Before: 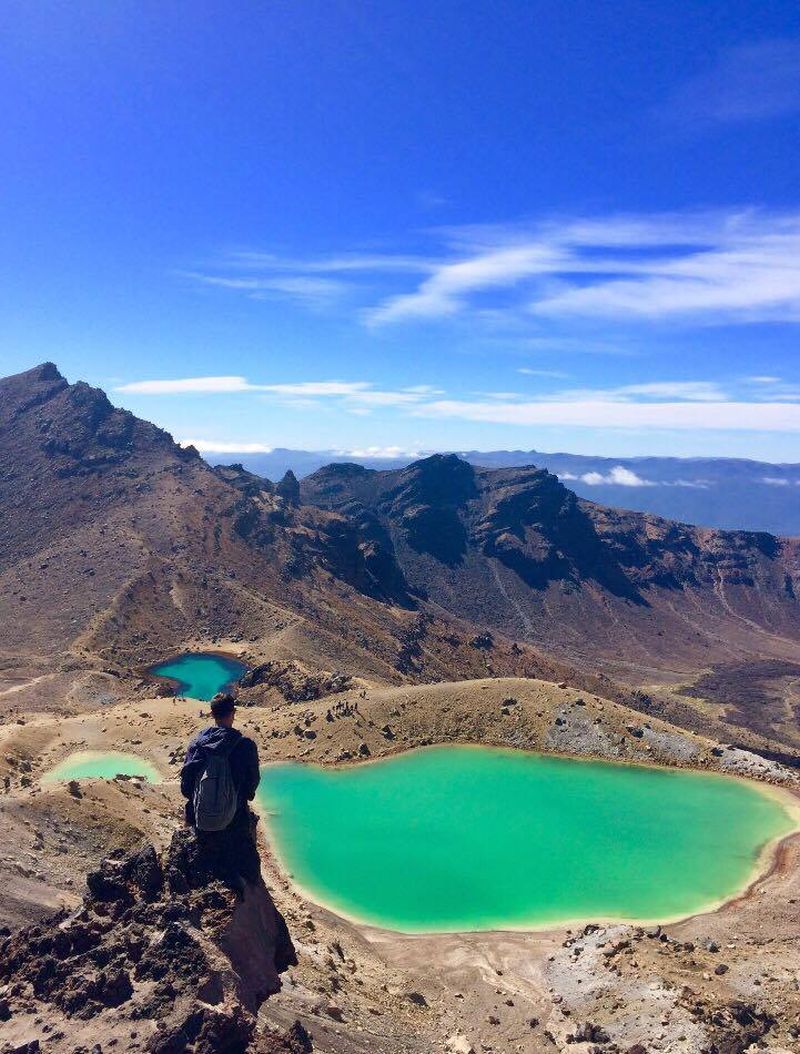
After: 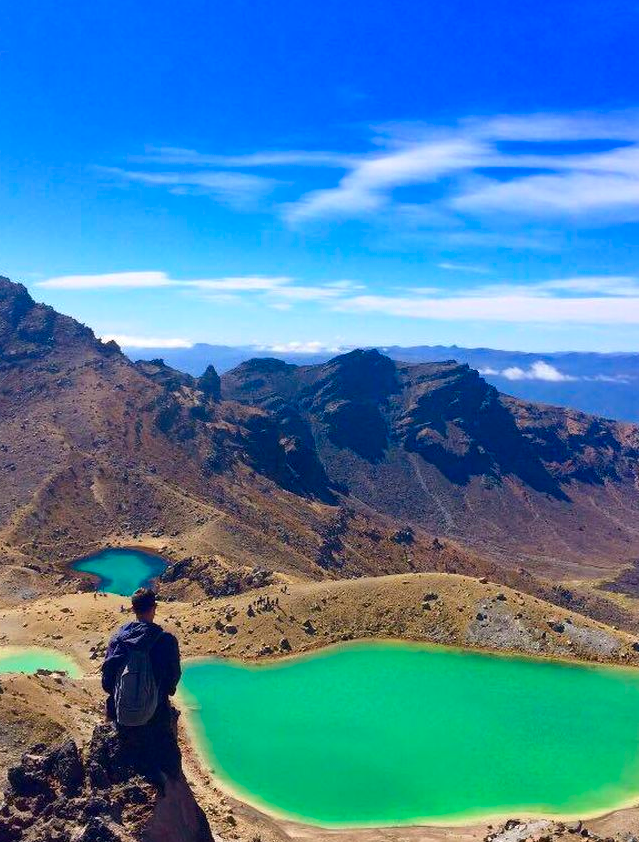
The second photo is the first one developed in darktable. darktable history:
color balance rgb: linear chroma grading › global chroma 9.31%, global vibrance 41.49%
crop and rotate: left 10.071%, top 10.071%, right 10.02%, bottom 10.02%
